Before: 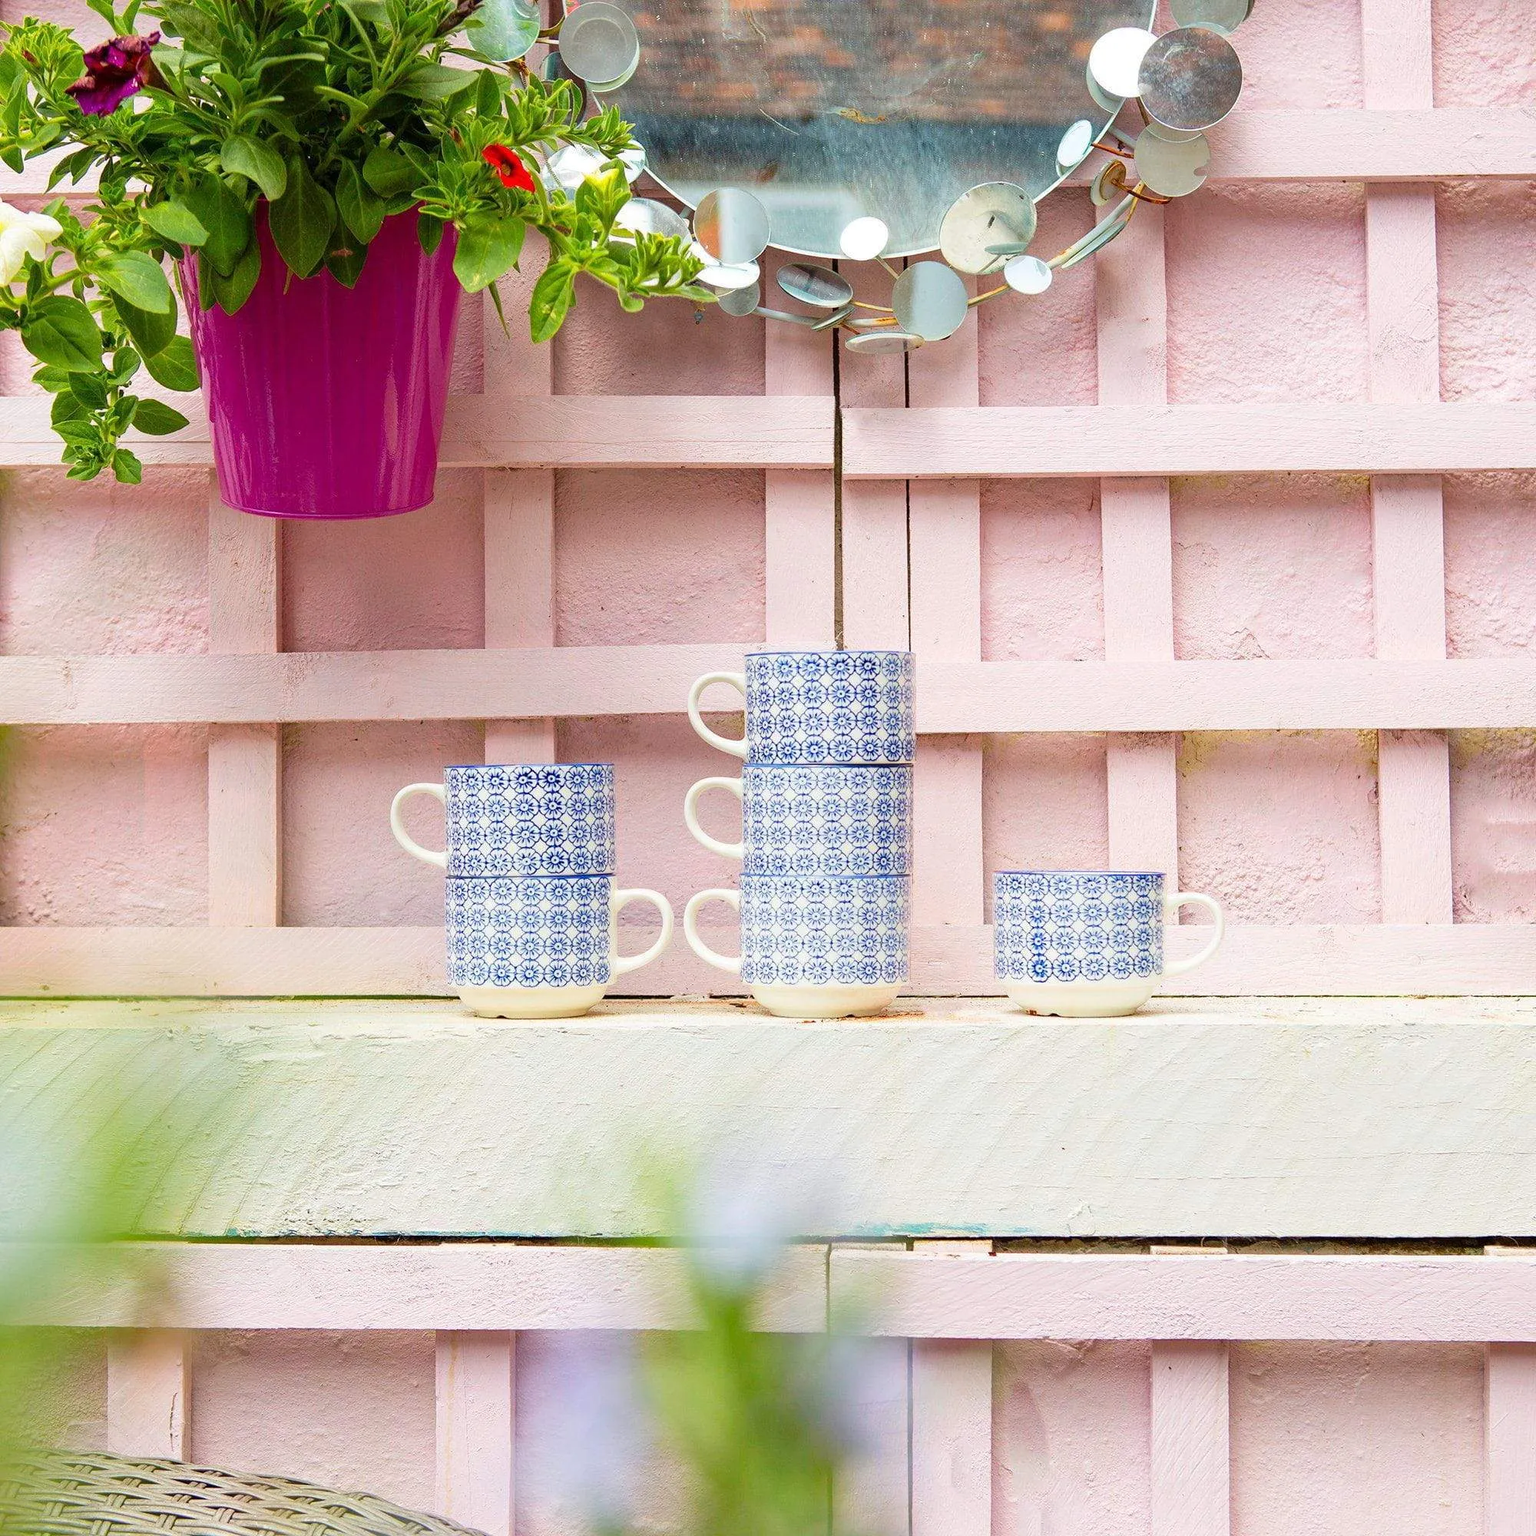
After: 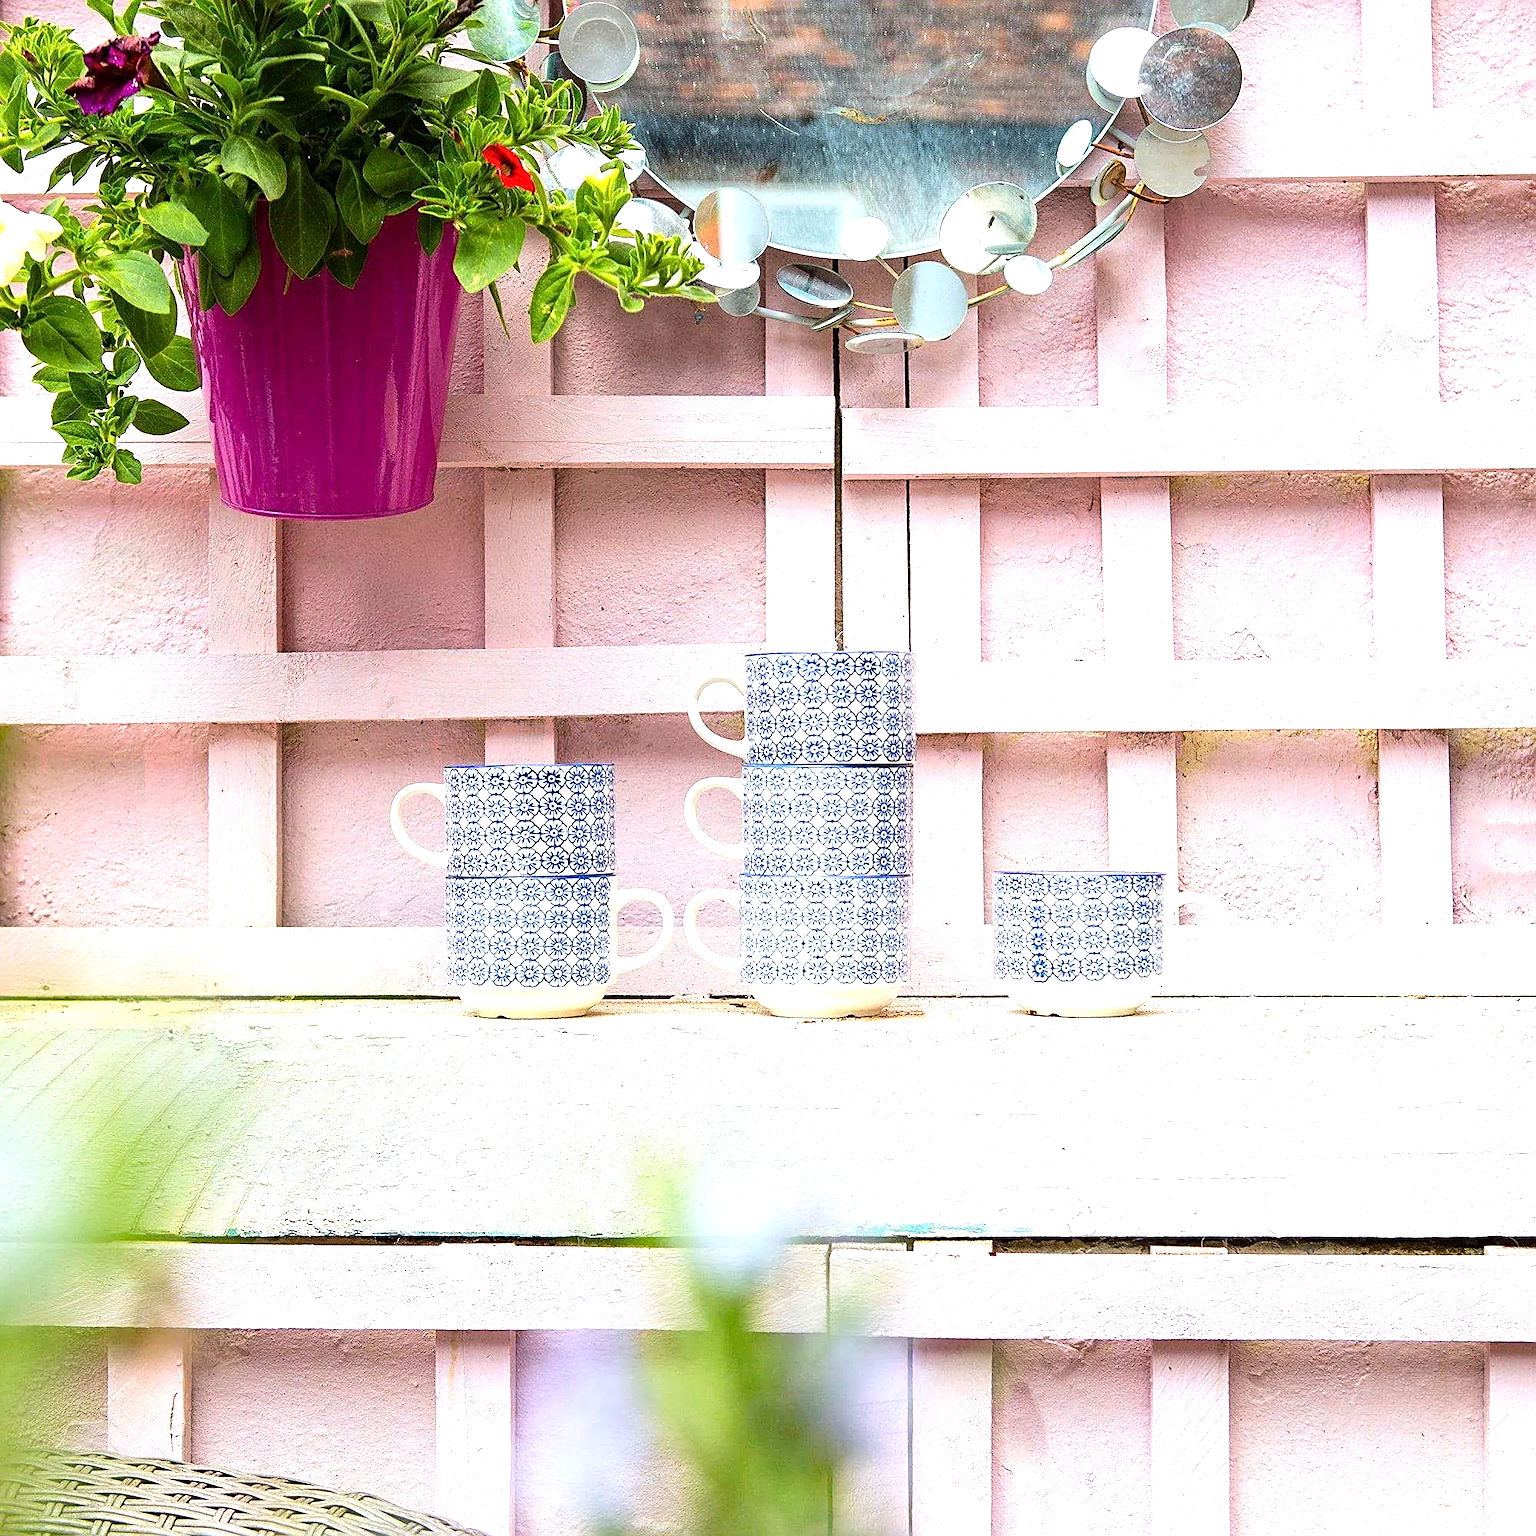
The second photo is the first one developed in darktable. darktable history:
white balance: red 0.983, blue 1.036
sharpen: on, module defaults
tone equalizer: -8 EV -0.75 EV, -7 EV -0.7 EV, -6 EV -0.6 EV, -5 EV -0.4 EV, -3 EV 0.4 EV, -2 EV 0.6 EV, -1 EV 0.7 EV, +0 EV 0.75 EV, edges refinement/feathering 500, mask exposure compensation -1.57 EV, preserve details no
